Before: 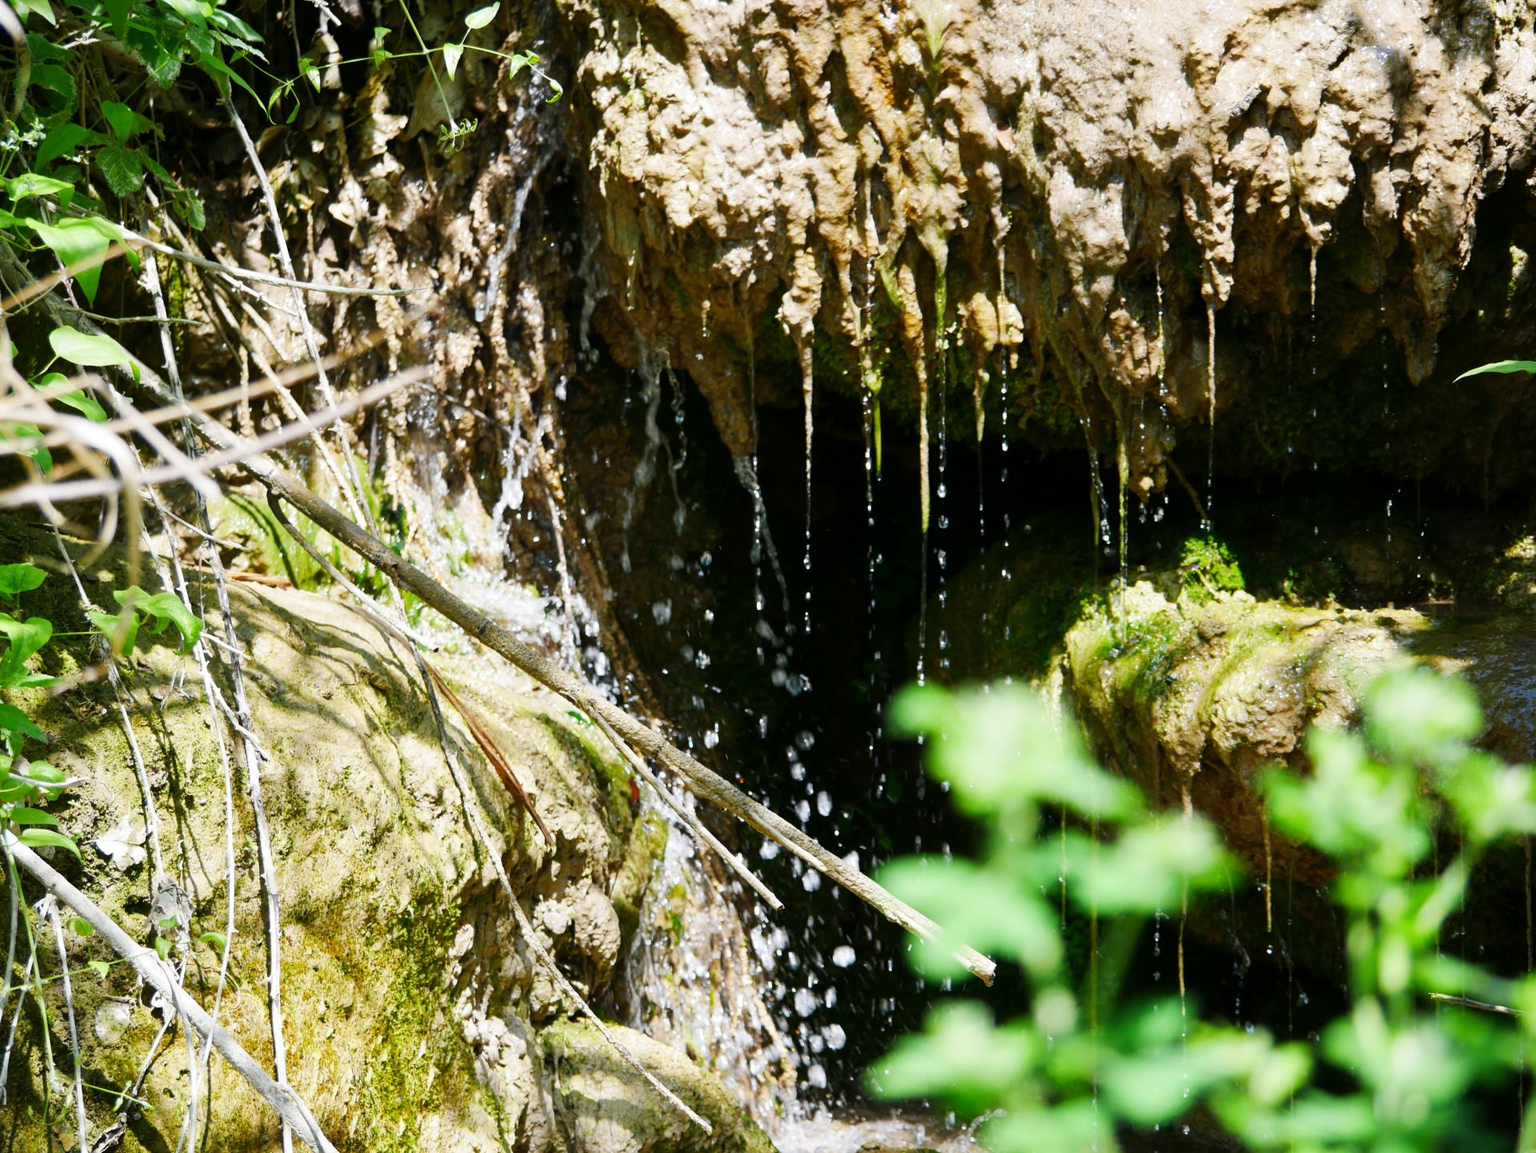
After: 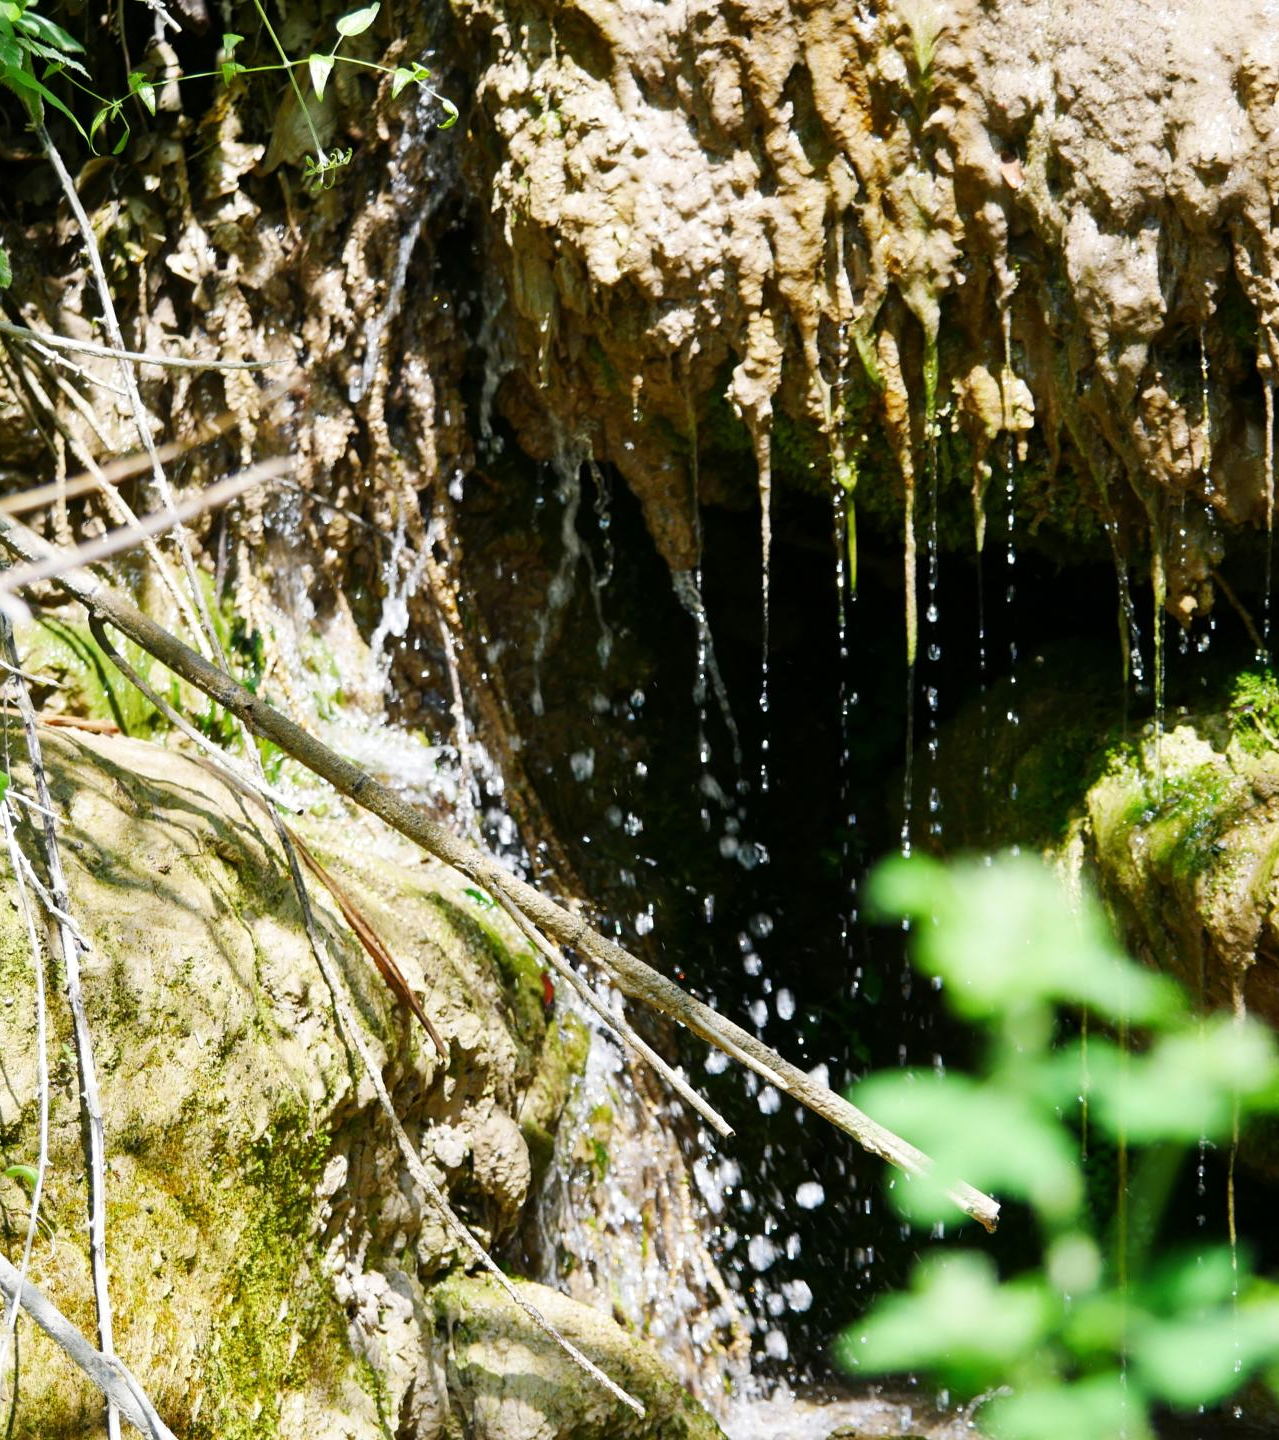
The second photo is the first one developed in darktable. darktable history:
shadows and highlights: shadows 11.88, white point adjustment 1.11, highlights -0.349, soften with gaussian
crop and rotate: left 12.788%, right 20.55%
